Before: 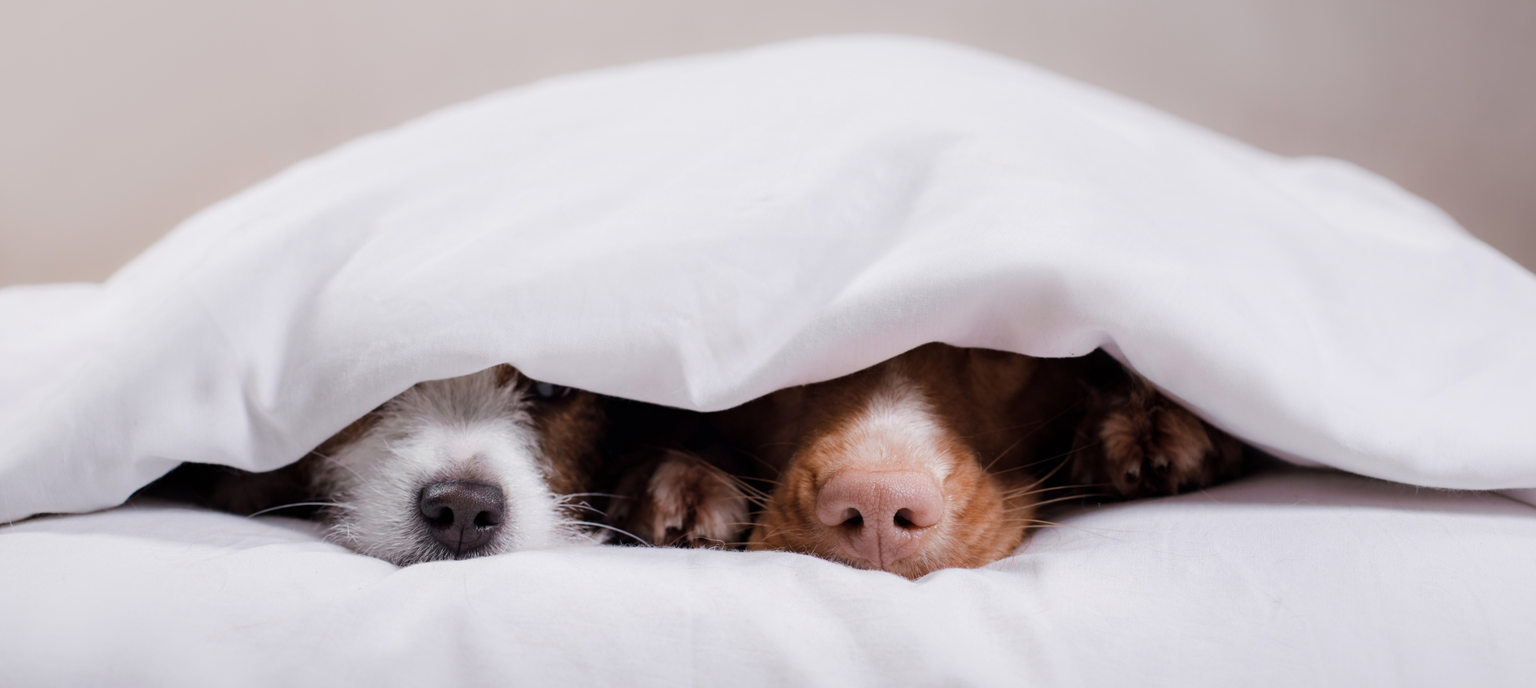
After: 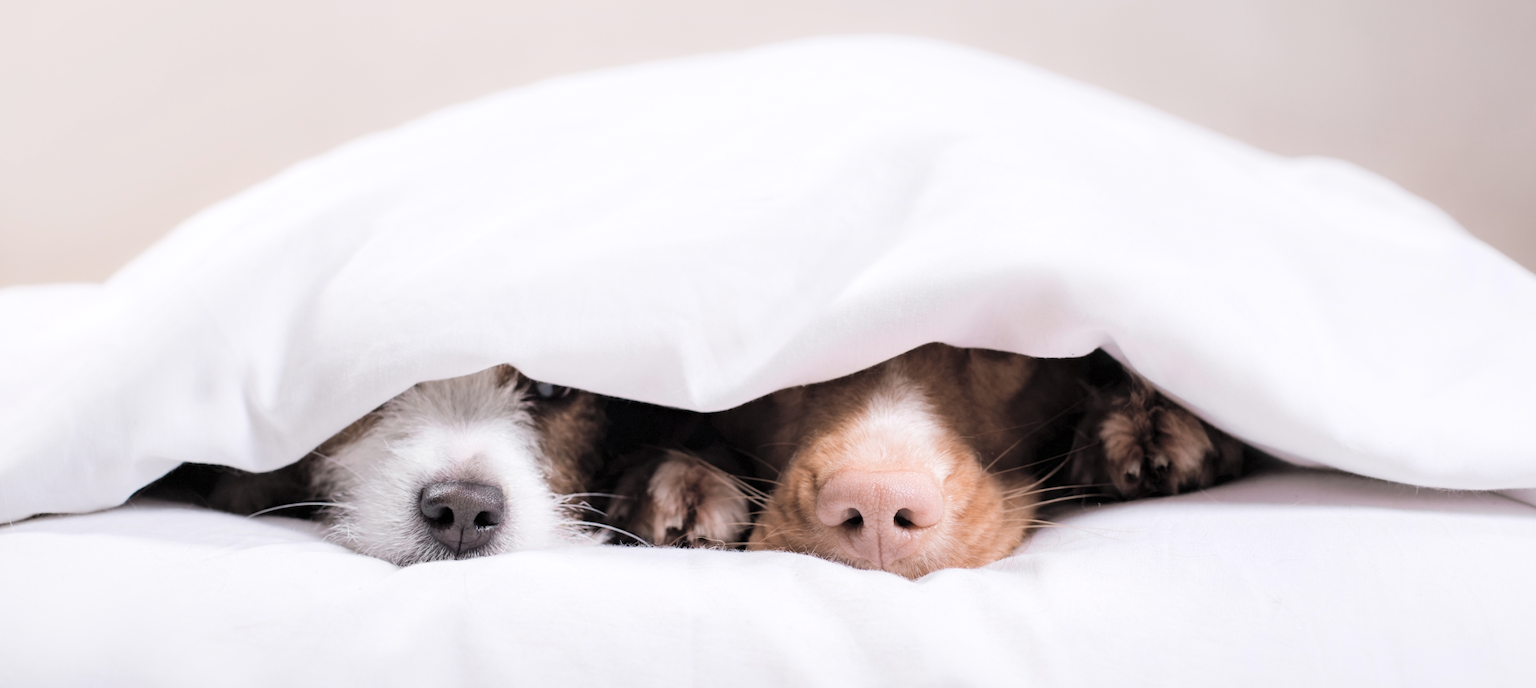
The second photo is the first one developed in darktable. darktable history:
color zones: curves: ch0 [(0, 0.5) (0.143, 0.5) (0.286, 0.5) (0.429, 0.504) (0.571, 0.5) (0.714, 0.509) (0.857, 0.5) (1, 0.5)]; ch1 [(0, 0.425) (0.143, 0.425) (0.286, 0.375) (0.429, 0.405) (0.571, 0.5) (0.714, 0.47) (0.857, 0.425) (1, 0.435)]; ch2 [(0, 0.5) (0.143, 0.5) (0.286, 0.5) (0.429, 0.517) (0.571, 0.5) (0.714, 0.51) (0.857, 0.5) (1, 0.5)]
global tonemap: drago (0.7, 100)
